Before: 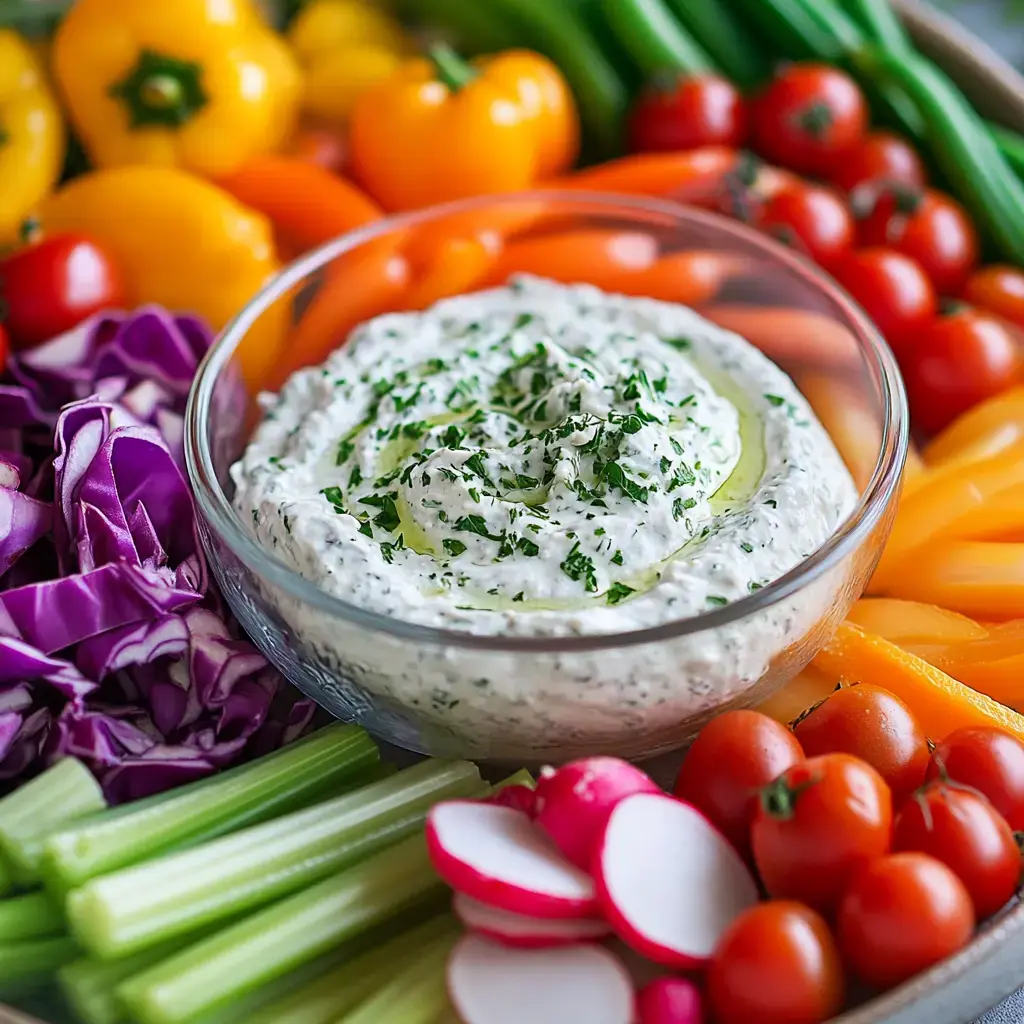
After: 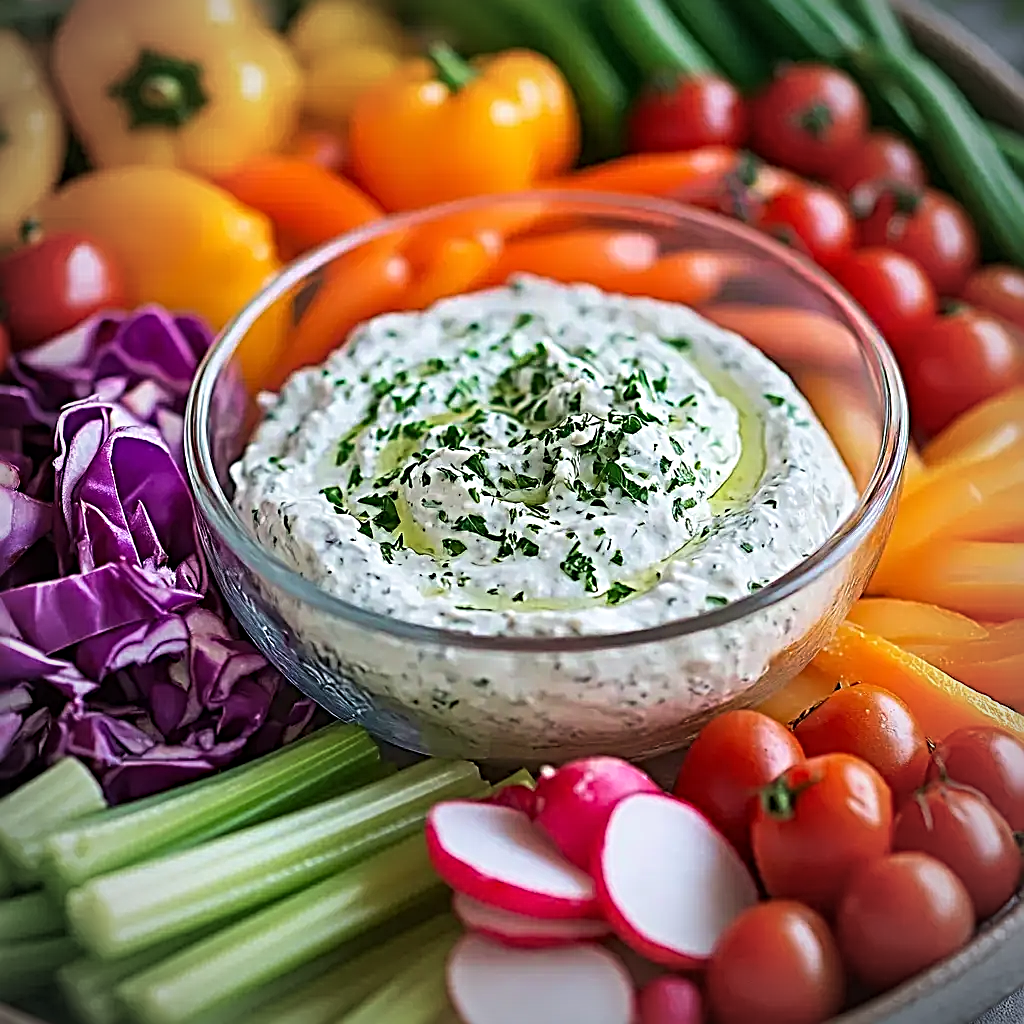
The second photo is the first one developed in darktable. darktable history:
sharpen: radius 3.723, amount 0.938
vignetting: automatic ratio true
contrast equalizer: octaves 7, y [[0.5 ×6], [0.5 ×6], [0.5, 0.5, 0.501, 0.545, 0.707, 0.863], [0 ×6], [0 ×6]], mix 0.296
velvia: on, module defaults
